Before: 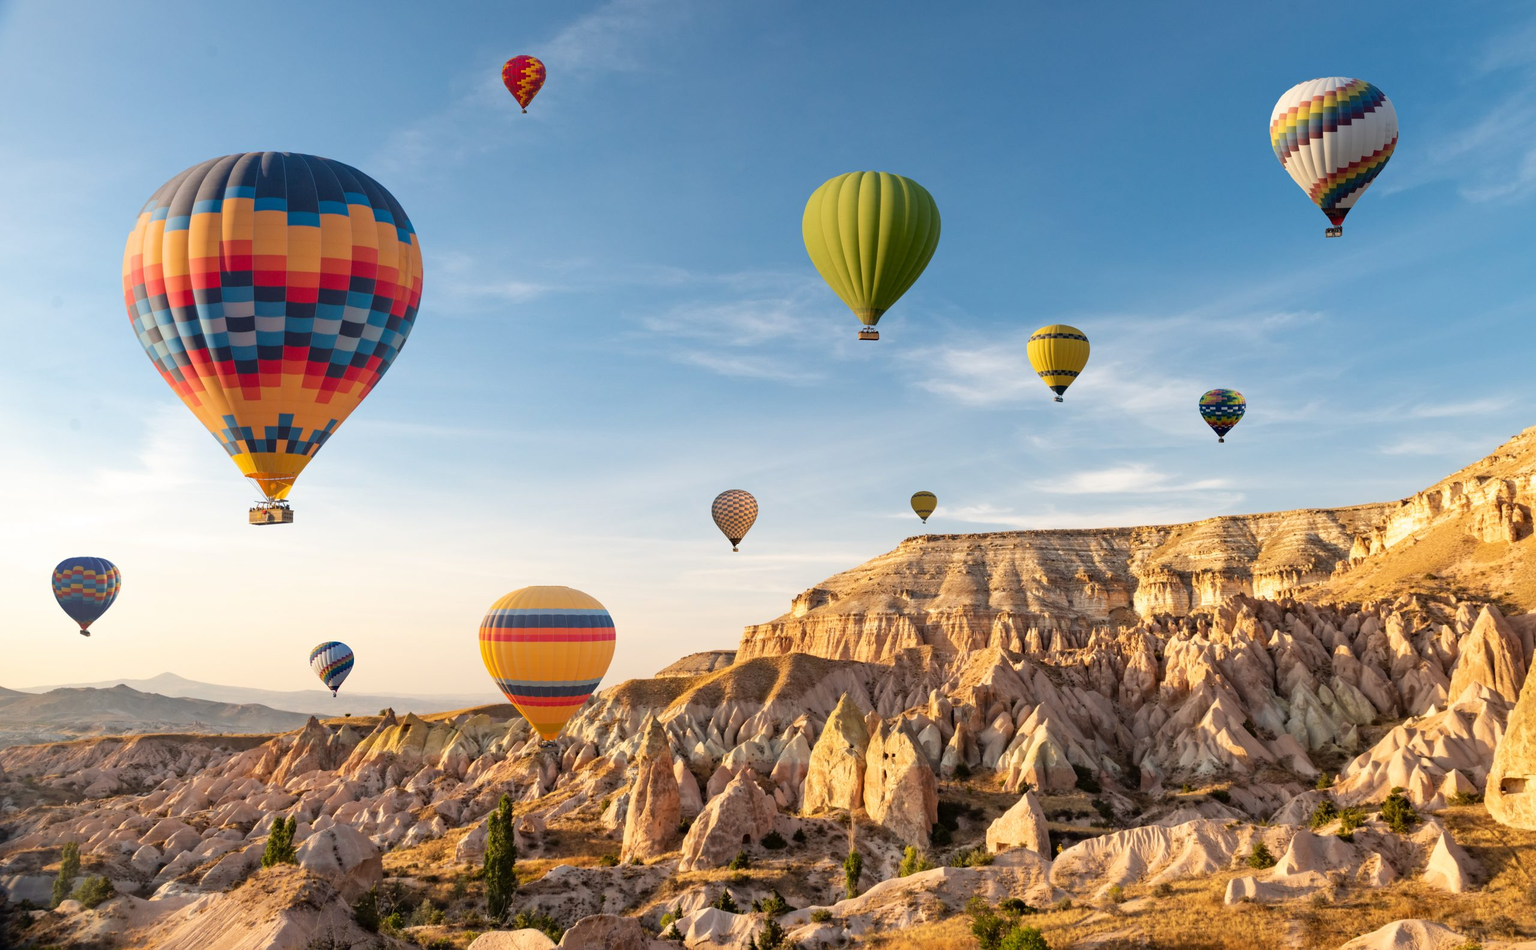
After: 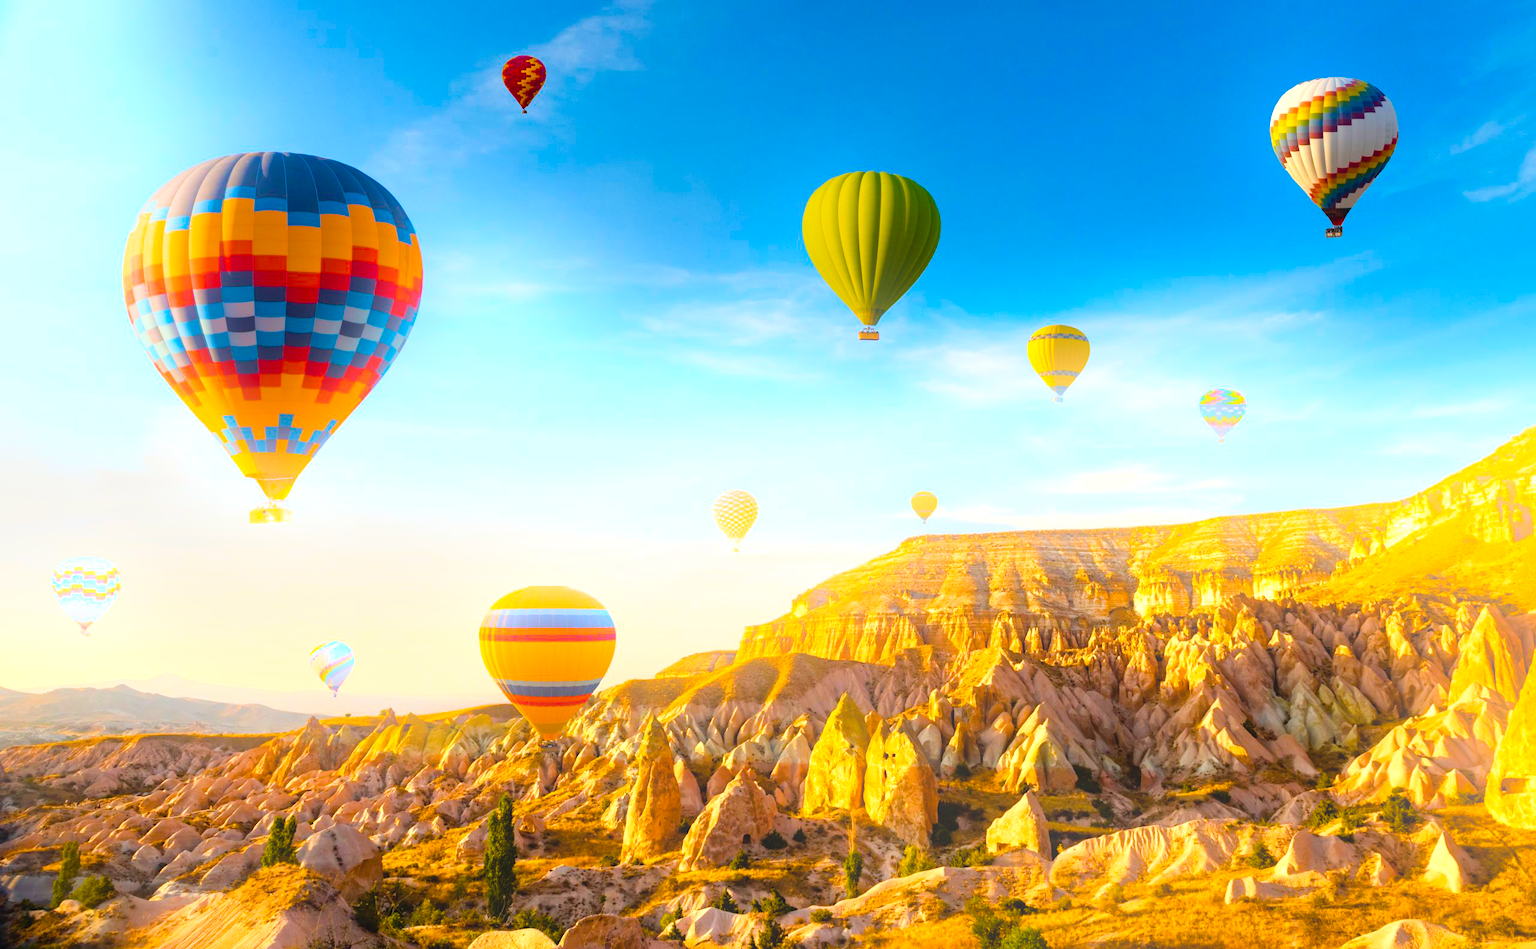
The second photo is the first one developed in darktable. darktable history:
color balance rgb: linear chroma grading › shadows 10%, linear chroma grading › highlights 10%, linear chroma grading › global chroma 15%, linear chroma grading › mid-tones 15%, perceptual saturation grading › global saturation 40%, perceptual saturation grading › highlights -25%, perceptual saturation grading › mid-tones 35%, perceptual saturation grading › shadows 35%, perceptual brilliance grading › global brilliance 11.29%, global vibrance 11.29%
bloom: on, module defaults
